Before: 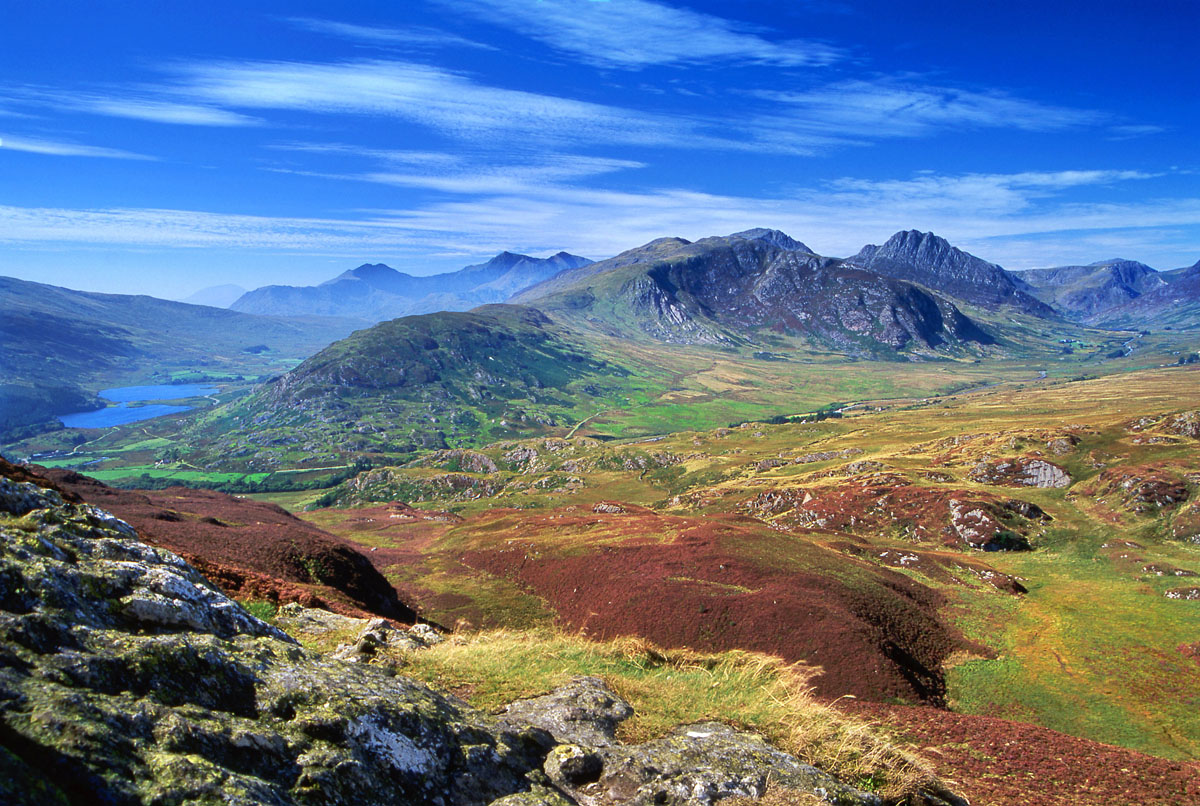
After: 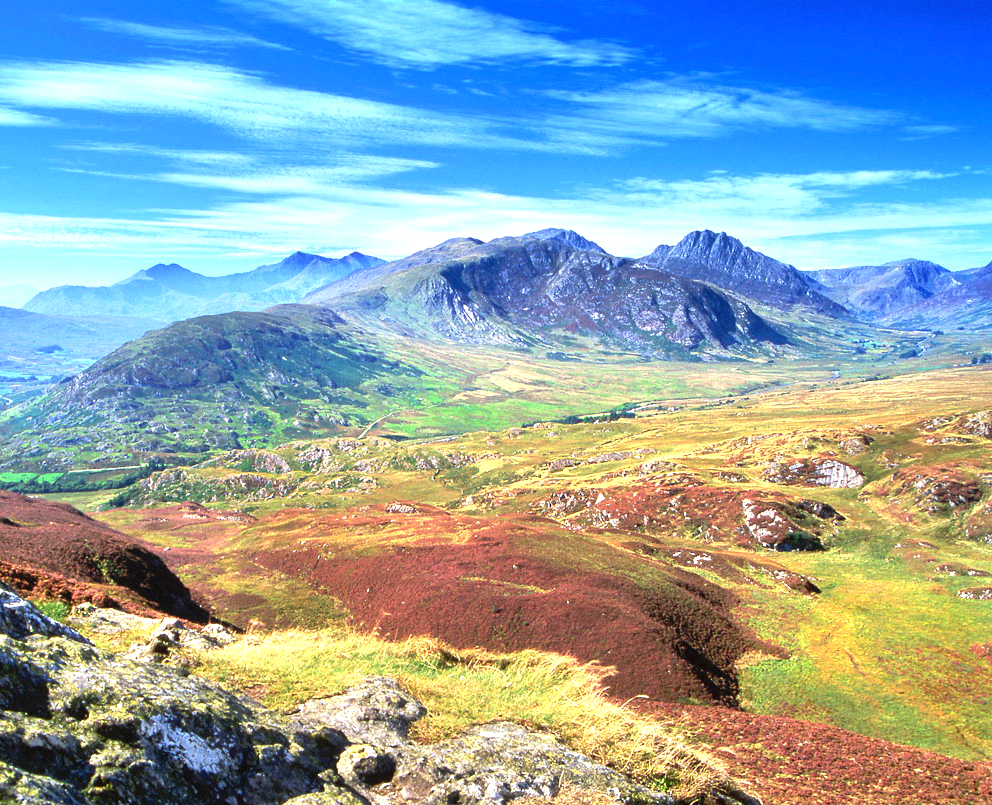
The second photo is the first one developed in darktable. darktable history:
exposure: black level correction 0, exposure 1.106 EV, compensate highlight preservation false
crop: left 17.27%, bottom 0.049%
